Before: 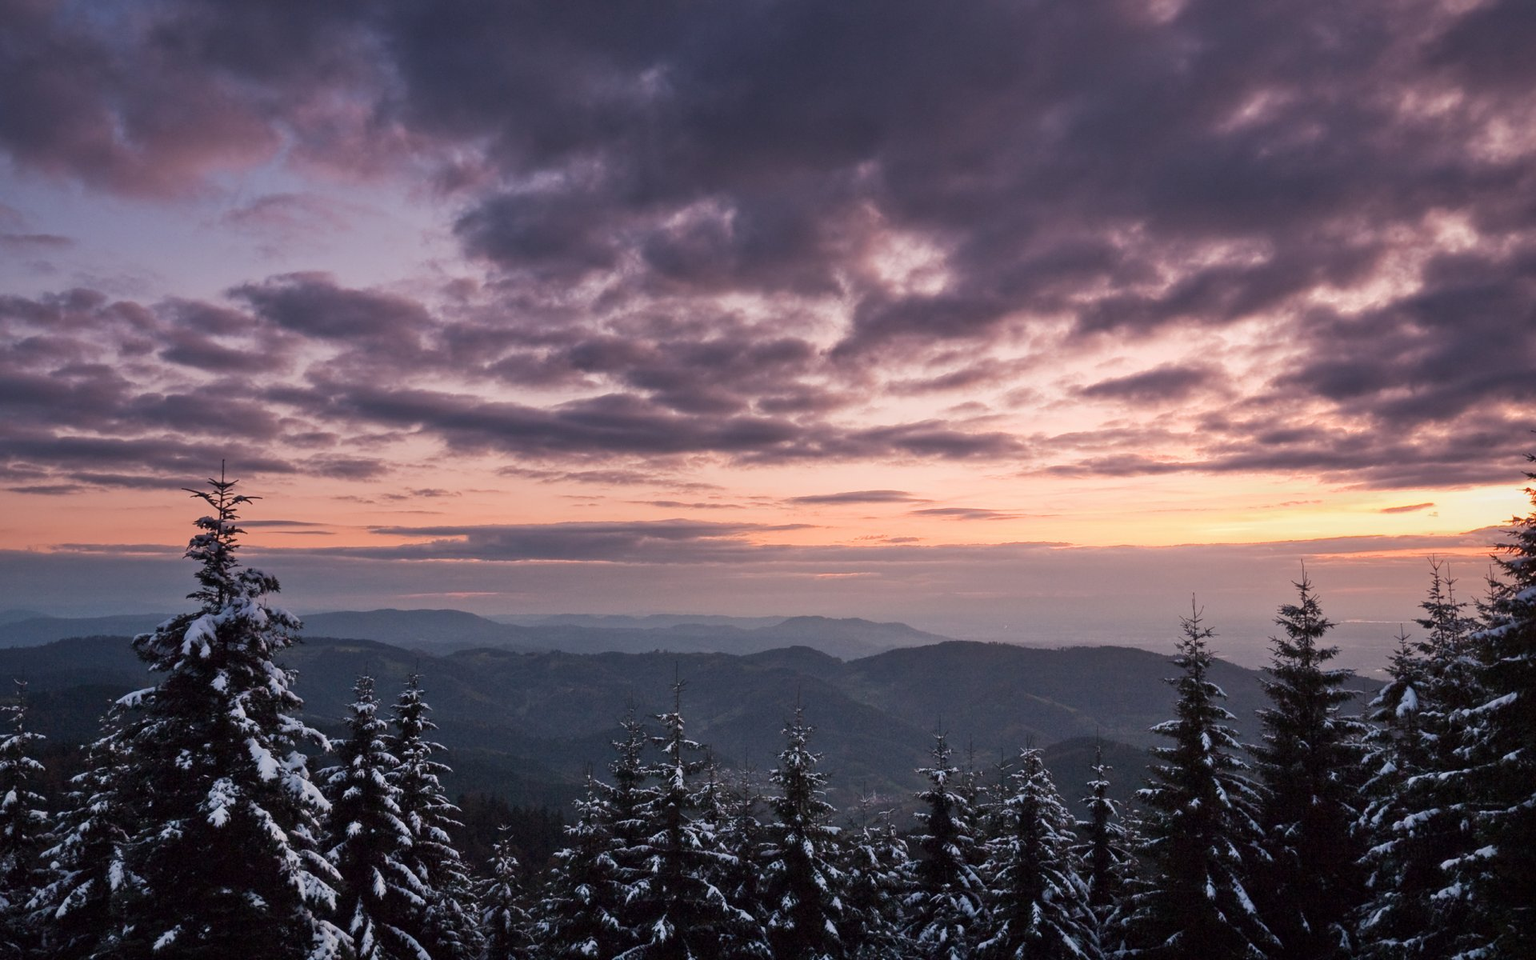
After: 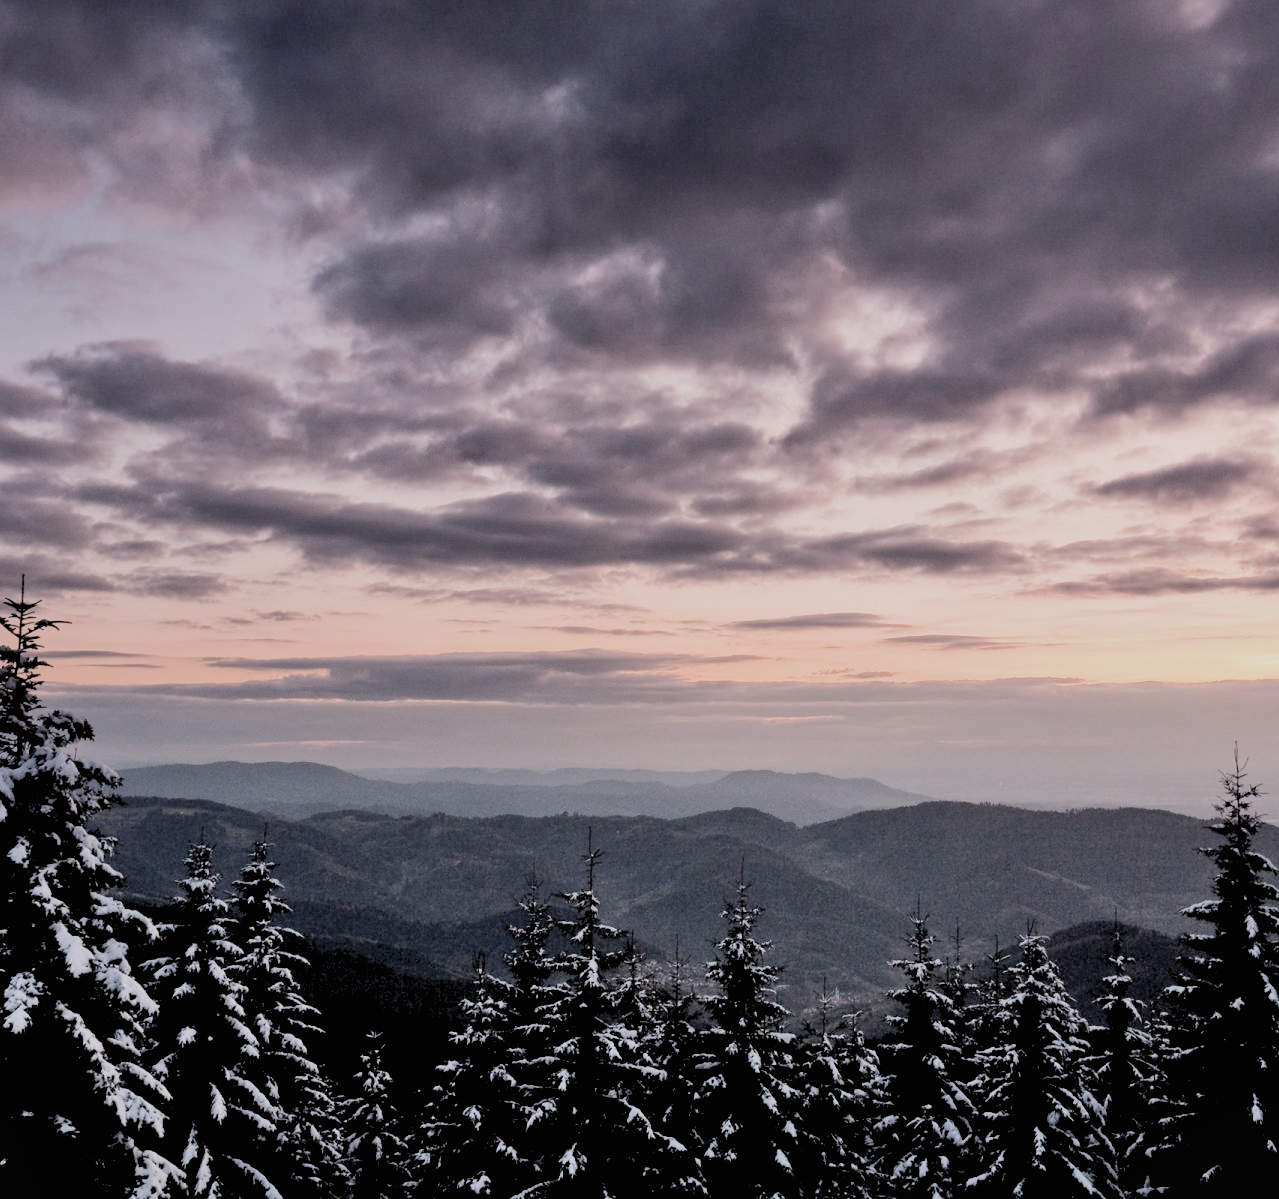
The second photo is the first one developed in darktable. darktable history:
filmic rgb: black relative exposure -7.65 EV, white relative exposure 4.56 EV, hardness 3.61, color science v6 (2022)
crop and rotate: left 13.334%, right 20.051%
contrast brightness saturation: brightness 0.185, saturation -0.486
shadows and highlights: shadows 25.06, highlights -48.29, soften with gaussian
exposure: black level correction 0.024, exposure 0.183 EV, compensate exposure bias true, compensate highlight preservation false
